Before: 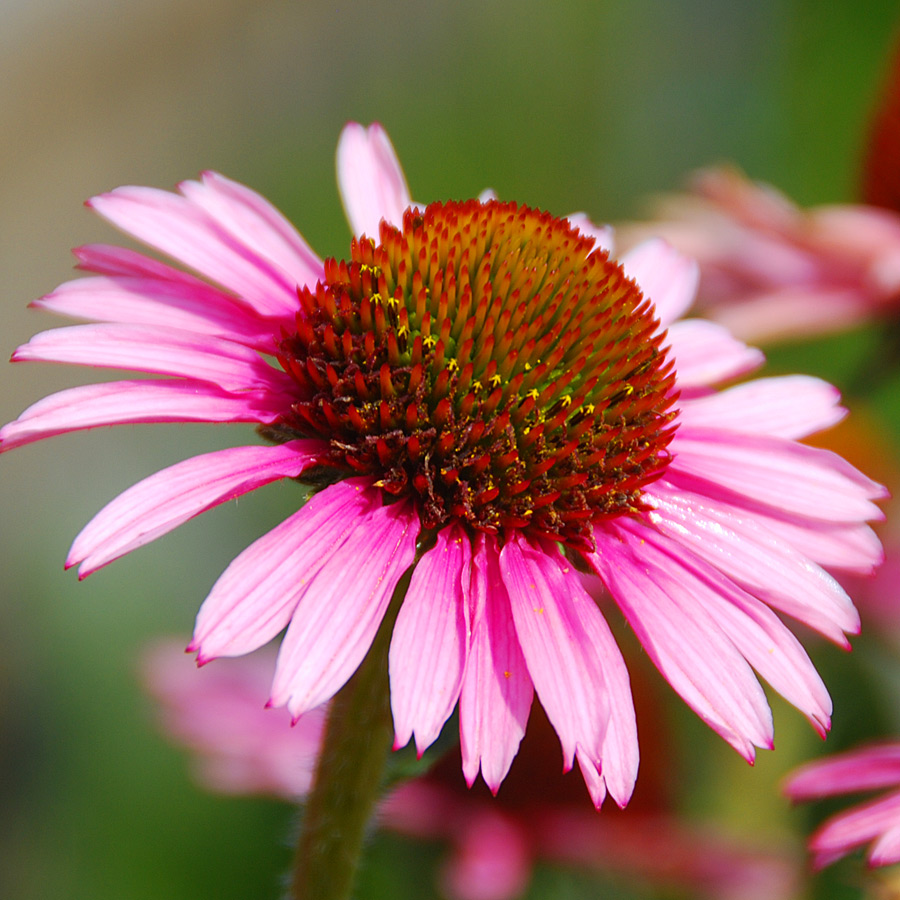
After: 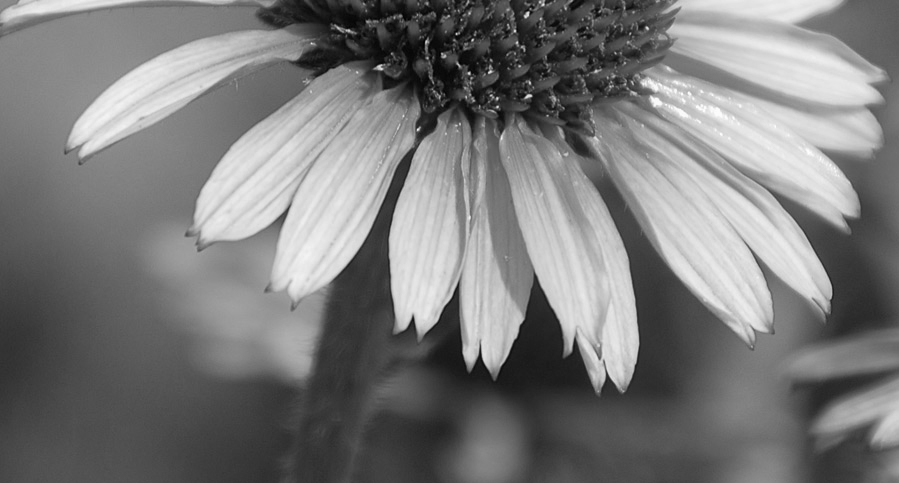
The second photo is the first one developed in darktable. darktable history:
monochrome: on, module defaults
crop and rotate: top 46.237%
